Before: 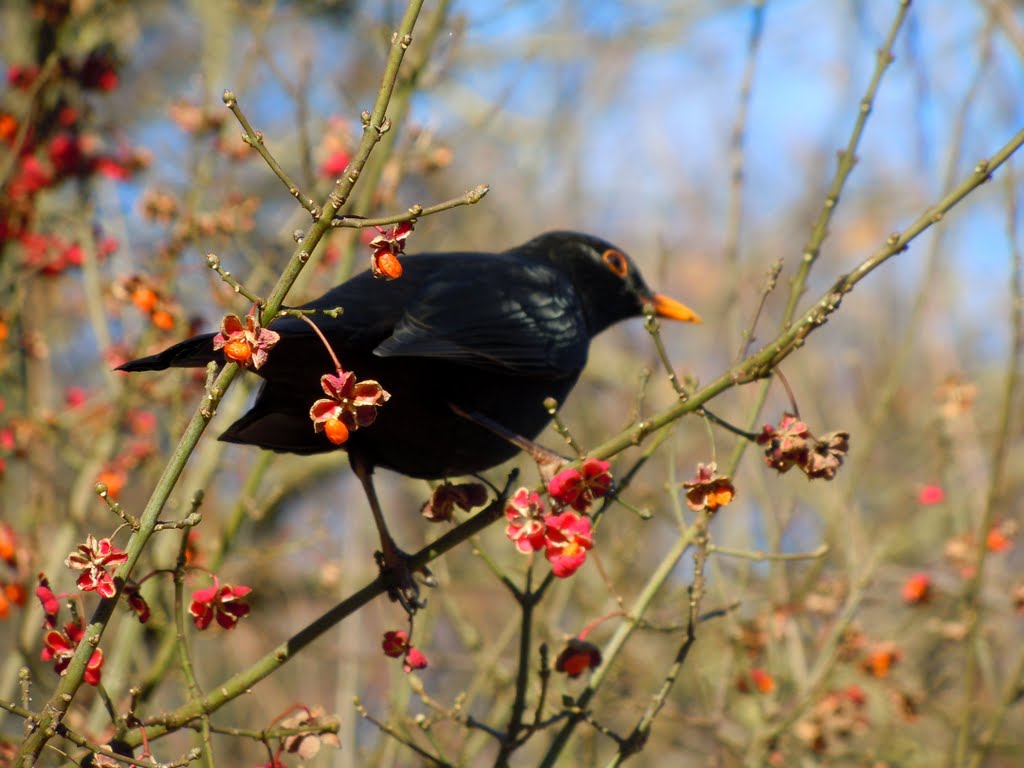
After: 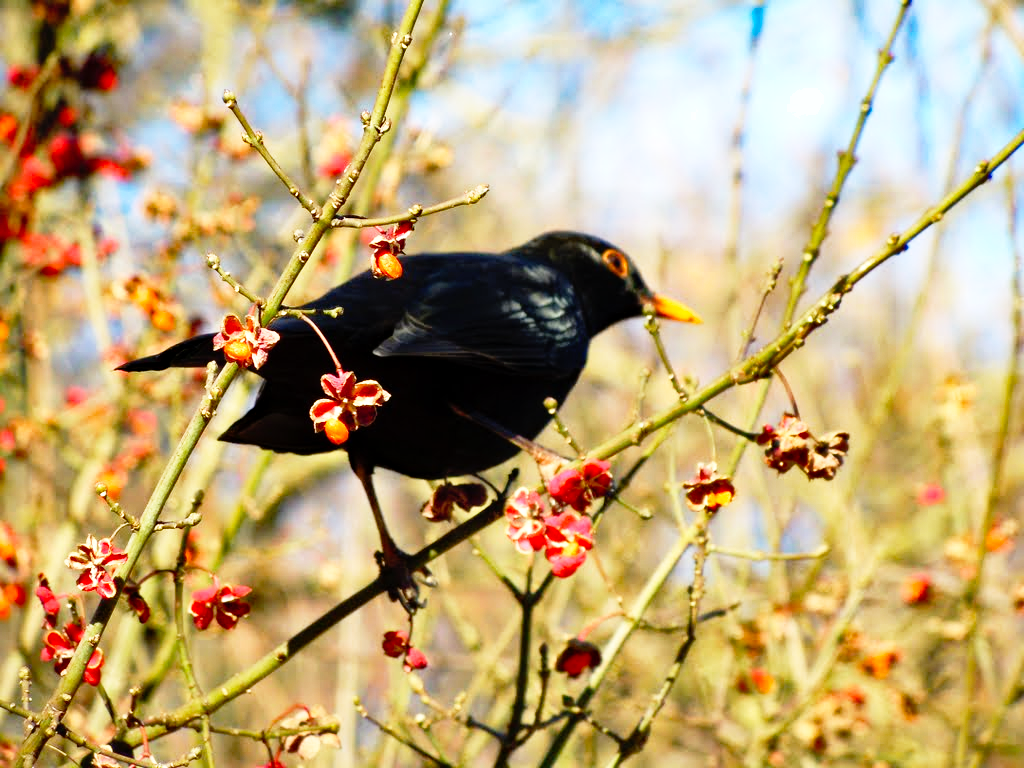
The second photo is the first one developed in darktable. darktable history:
shadows and highlights: shadows 13.37, white point adjustment 1.12, highlights color adjustment 89.28%, soften with gaussian
exposure: compensate highlight preservation false
base curve: curves: ch0 [(0, 0) (0.012, 0.01) (0.073, 0.168) (0.31, 0.711) (0.645, 0.957) (1, 1)], preserve colors none
haze removal: compatibility mode true, adaptive false
